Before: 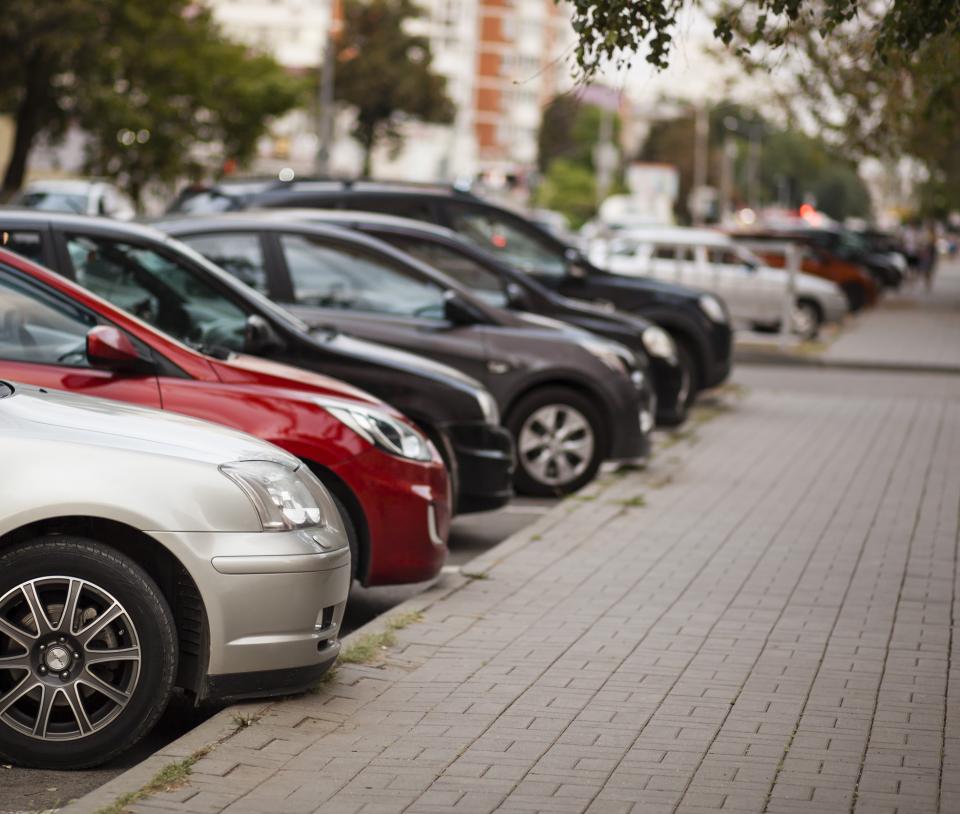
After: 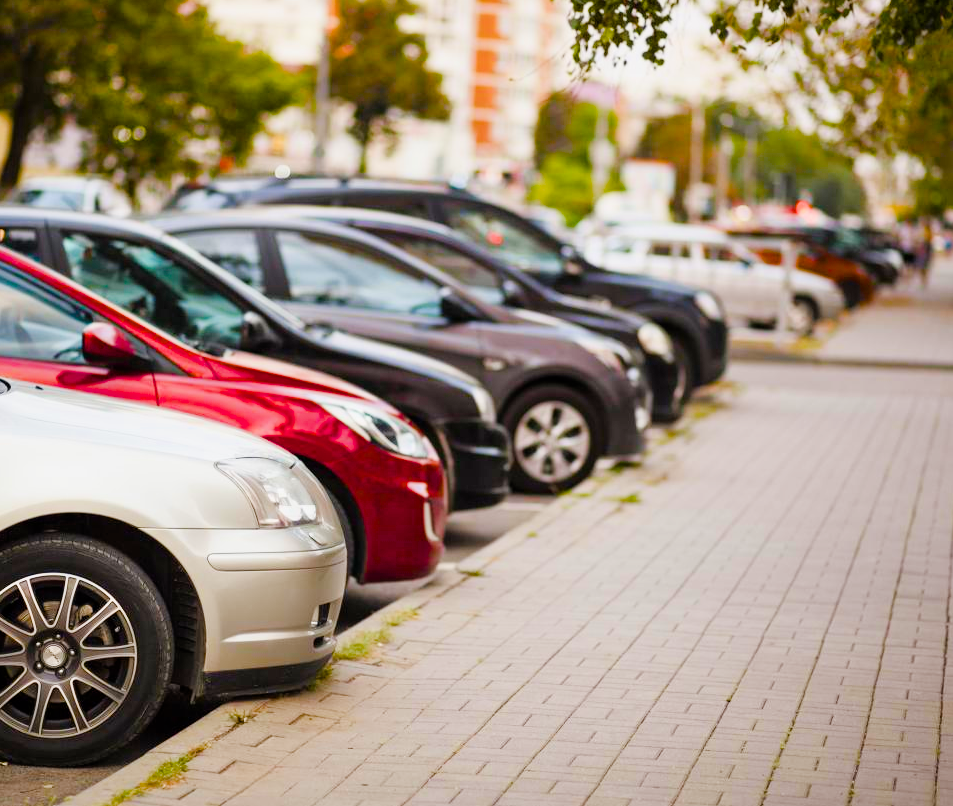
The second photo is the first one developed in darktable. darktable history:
crop: left 0.434%, top 0.485%, right 0.244%, bottom 0.386%
filmic rgb: black relative exposure -7.65 EV, white relative exposure 4.56 EV, hardness 3.61
exposure: exposure 0.74 EV, compensate highlight preservation false
color balance rgb: linear chroma grading › shadows 10%, linear chroma grading › highlights 10%, linear chroma grading › global chroma 15%, linear chroma grading › mid-tones 15%, perceptual saturation grading › global saturation 40%, perceptual saturation grading › highlights -25%, perceptual saturation grading › mid-tones 35%, perceptual saturation grading › shadows 35%, perceptual brilliance grading › global brilliance 11.29%, global vibrance 11.29%
